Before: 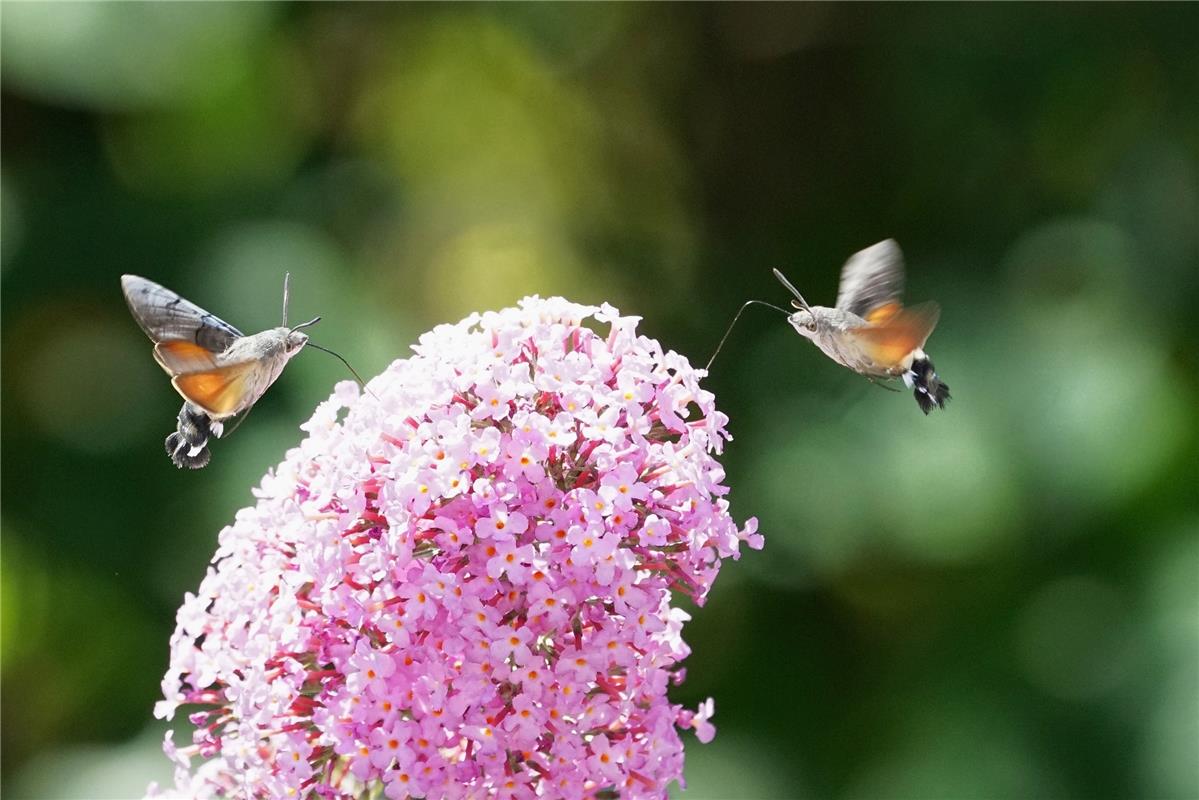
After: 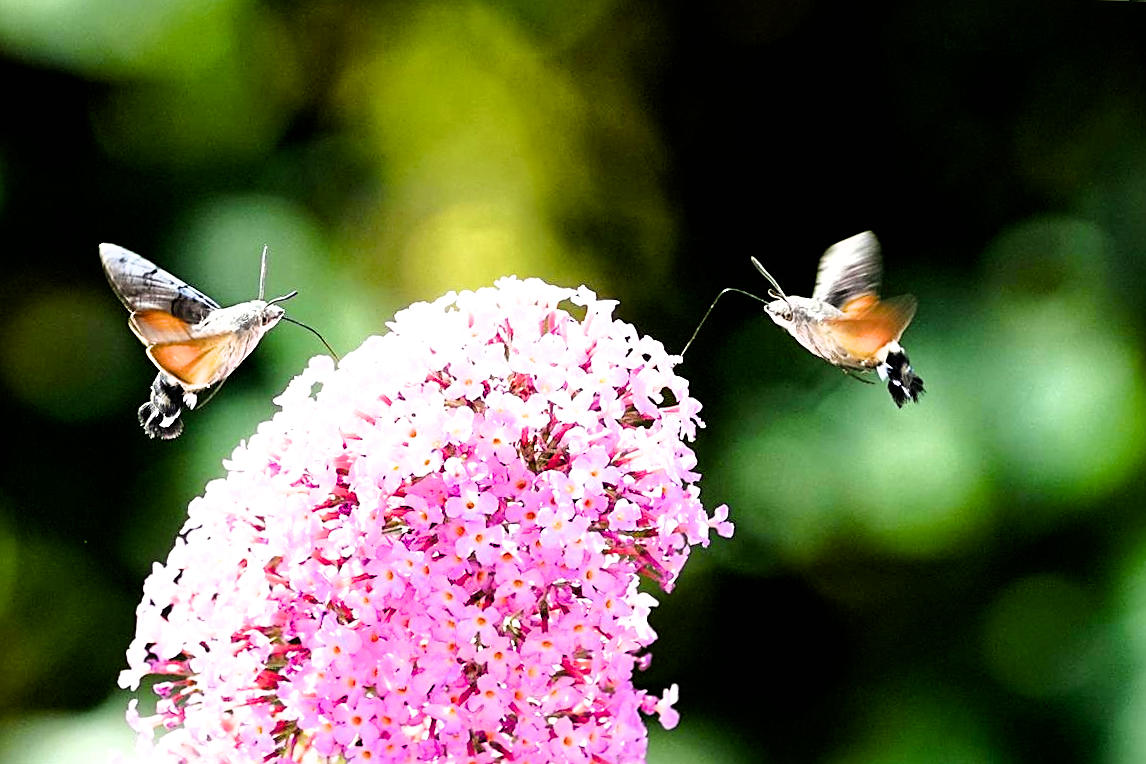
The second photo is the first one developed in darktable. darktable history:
color balance rgb: perceptual saturation grading › global saturation 40.904%, perceptual brilliance grading › mid-tones 10.674%, perceptual brilliance grading › shadows 14.501%, global vibrance 20%
exposure: black level correction 0.005, exposure 0.015 EV, compensate exposure bias true, compensate highlight preservation false
crop and rotate: angle -1.77°
sharpen: on, module defaults
filmic rgb: black relative exposure -8.18 EV, white relative exposure 2.22 EV, hardness 7.07, latitude 84.86%, contrast 1.682, highlights saturation mix -4.17%, shadows ↔ highlights balance -2.1%
